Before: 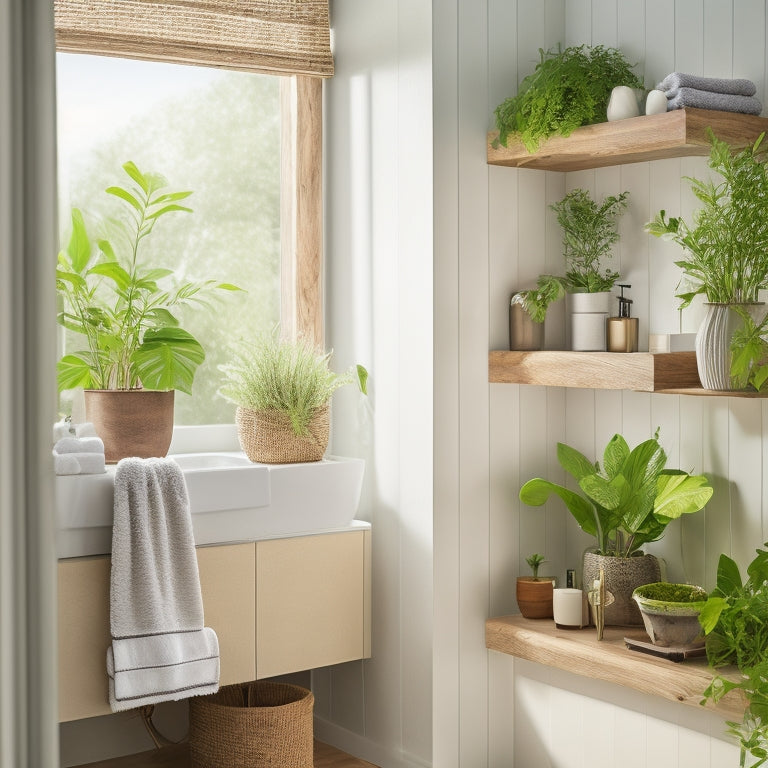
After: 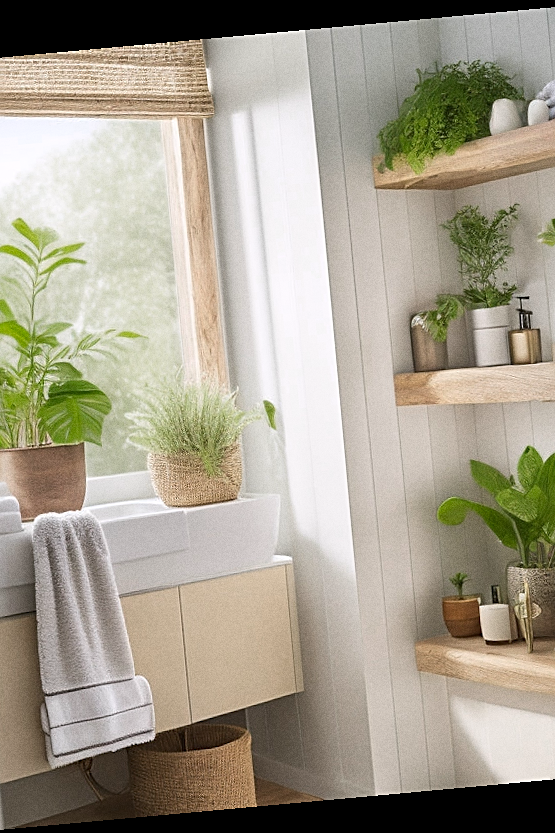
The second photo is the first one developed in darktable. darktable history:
sharpen: on, module defaults
color zones: curves: ch0 [(0, 0.558) (0.143, 0.548) (0.286, 0.447) (0.429, 0.259) (0.571, 0.5) (0.714, 0.5) (0.857, 0.593) (1, 0.558)]; ch1 [(0, 0.543) (0.01, 0.544) (0.12, 0.492) (0.248, 0.458) (0.5, 0.534) (0.748, 0.5) (0.99, 0.469) (1, 0.543)]; ch2 [(0, 0.507) (0.143, 0.522) (0.286, 0.505) (0.429, 0.5) (0.571, 0.5) (0.714, 0.5) (0.857, 0.5) (1, 0.507)]
grain: coarseness 0.09 ISO
white balance: red 1.009, blue 1.027
crop and rotate: left 15.055%, right 18.278%
rotate and perspective: rotation -5.2°, automatic cropping off
